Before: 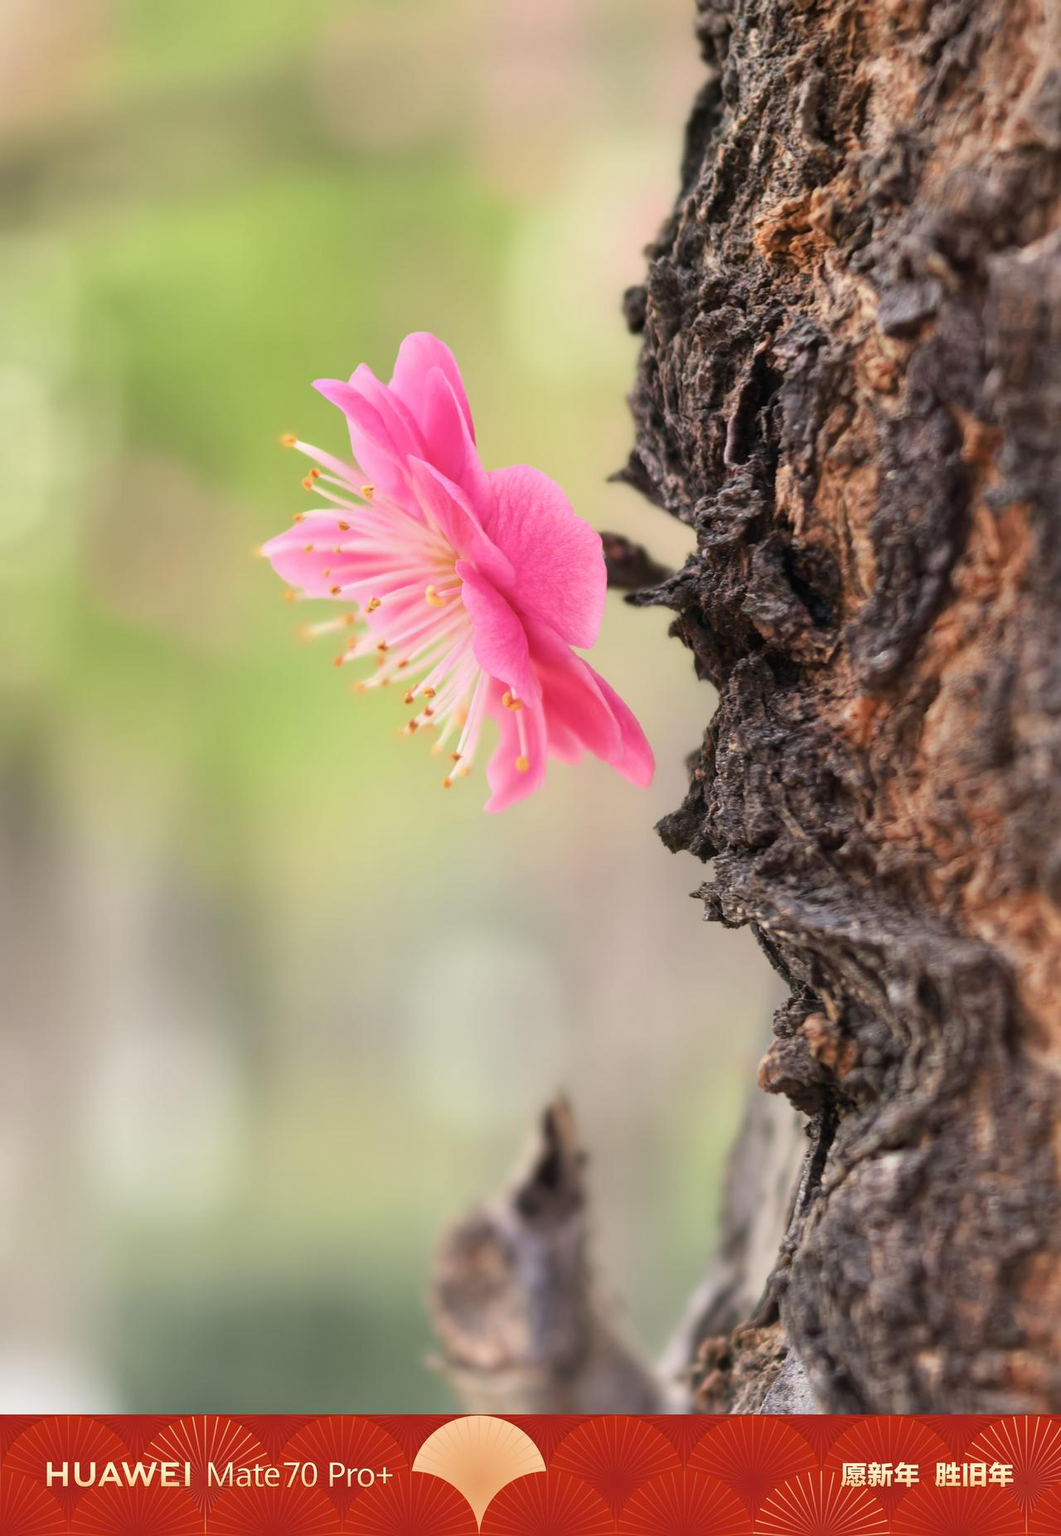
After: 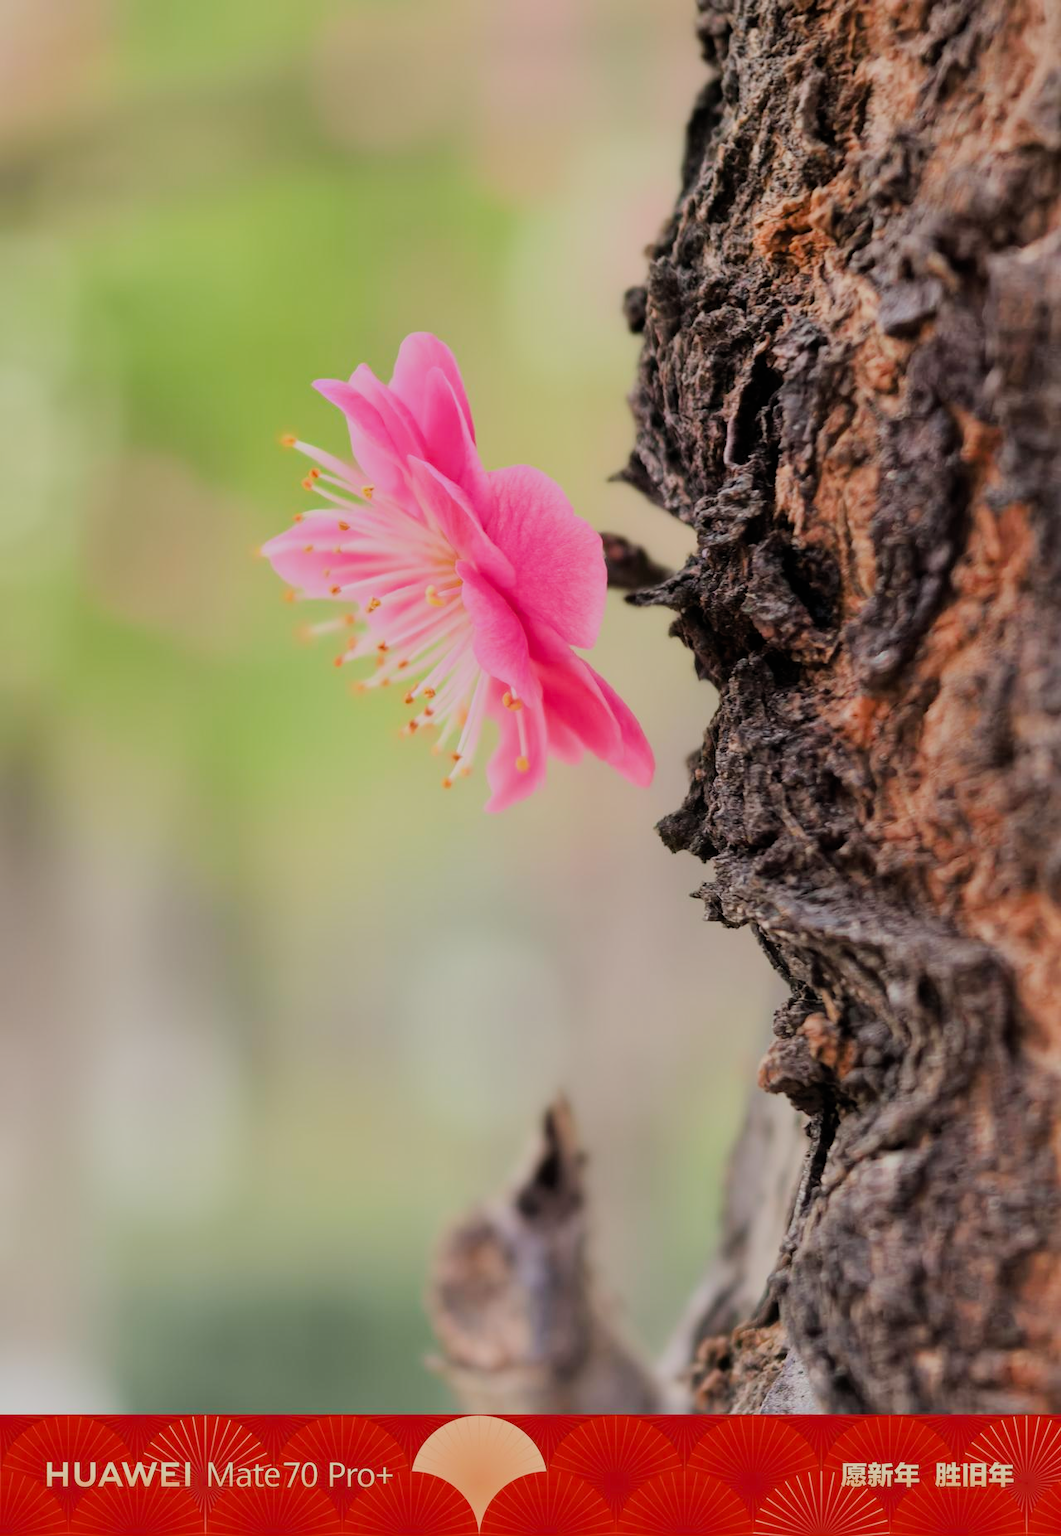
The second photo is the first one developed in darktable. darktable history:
filmic rgb: black relative exposure -7.08 EV, white relative exposure 5.36 EV, hardness 3.03
